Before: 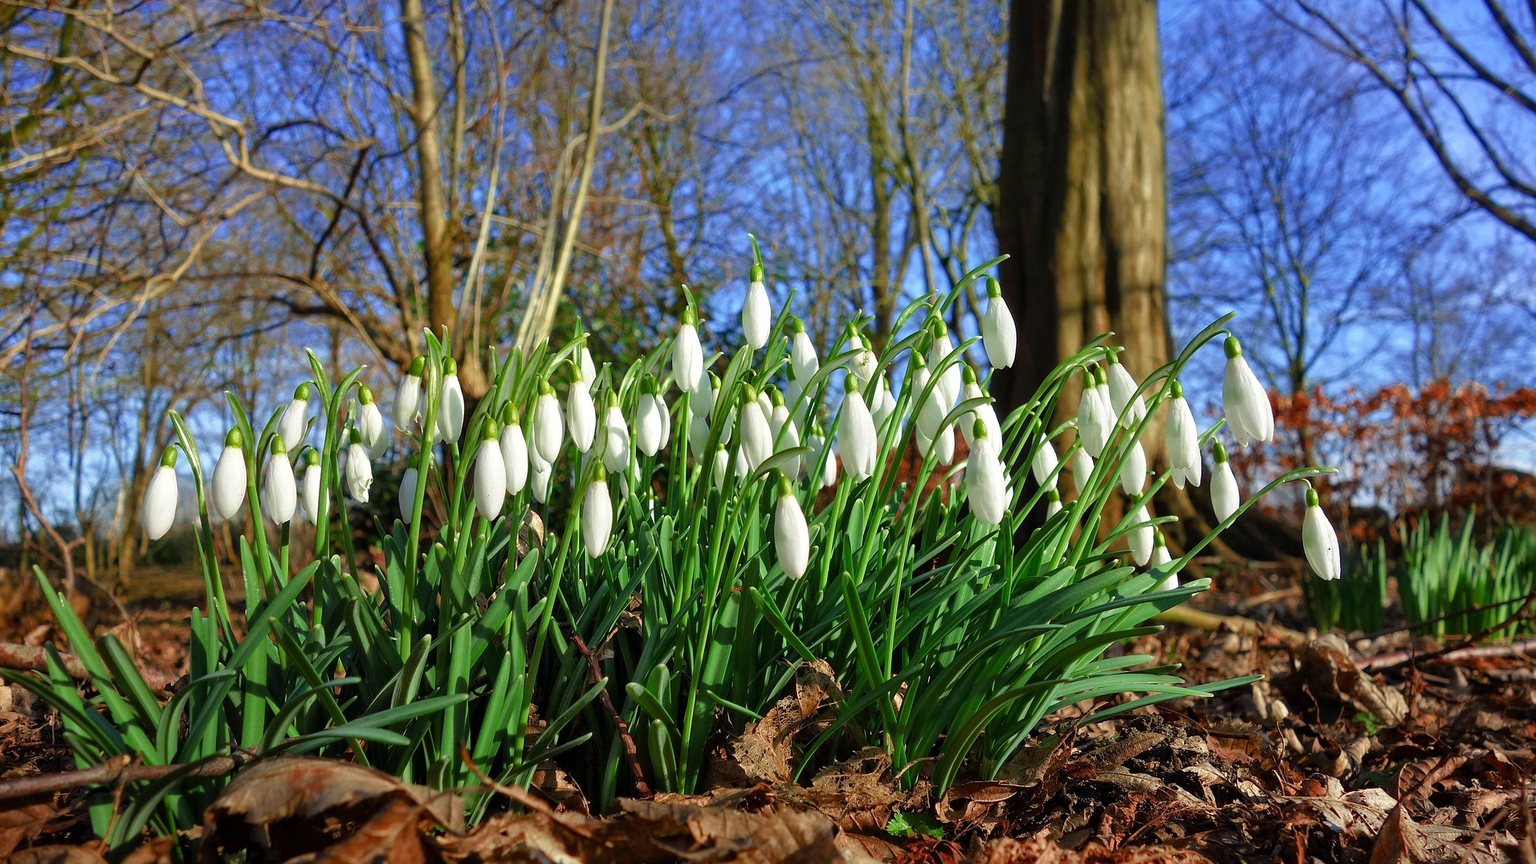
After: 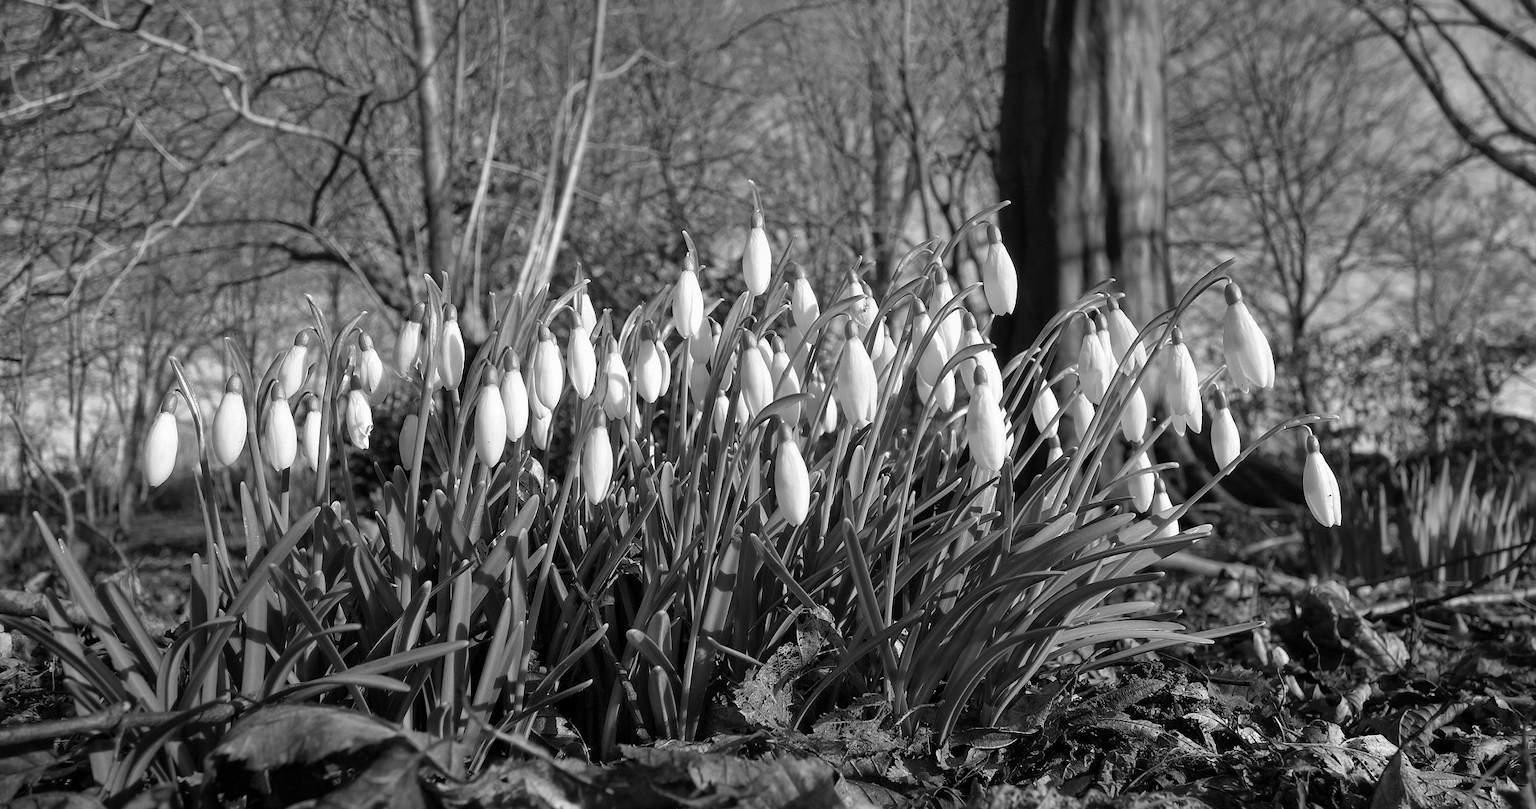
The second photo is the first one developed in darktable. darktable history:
crop and rotate: top 6.25%
monochrome: a -4.13, b 5.16, size 1
